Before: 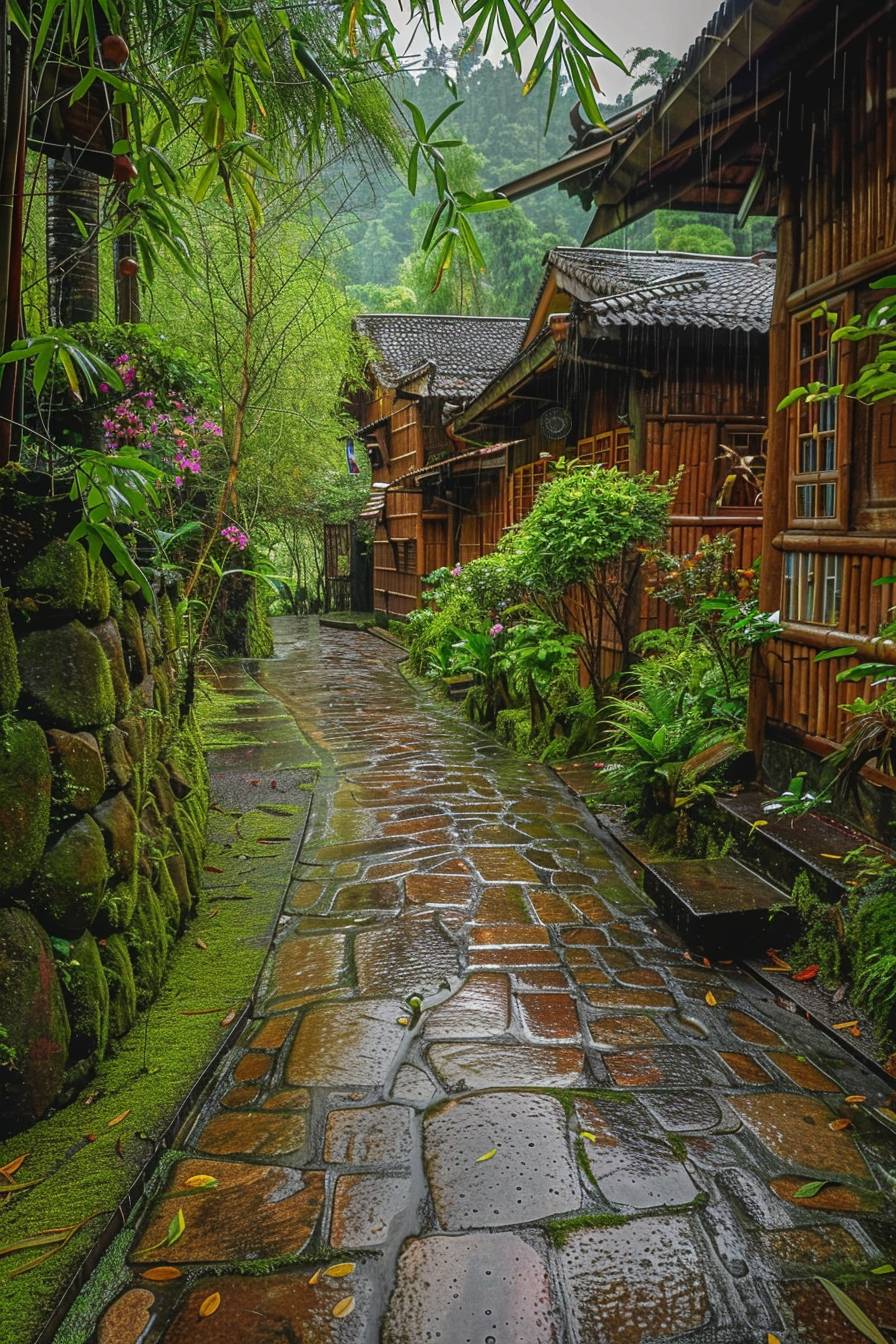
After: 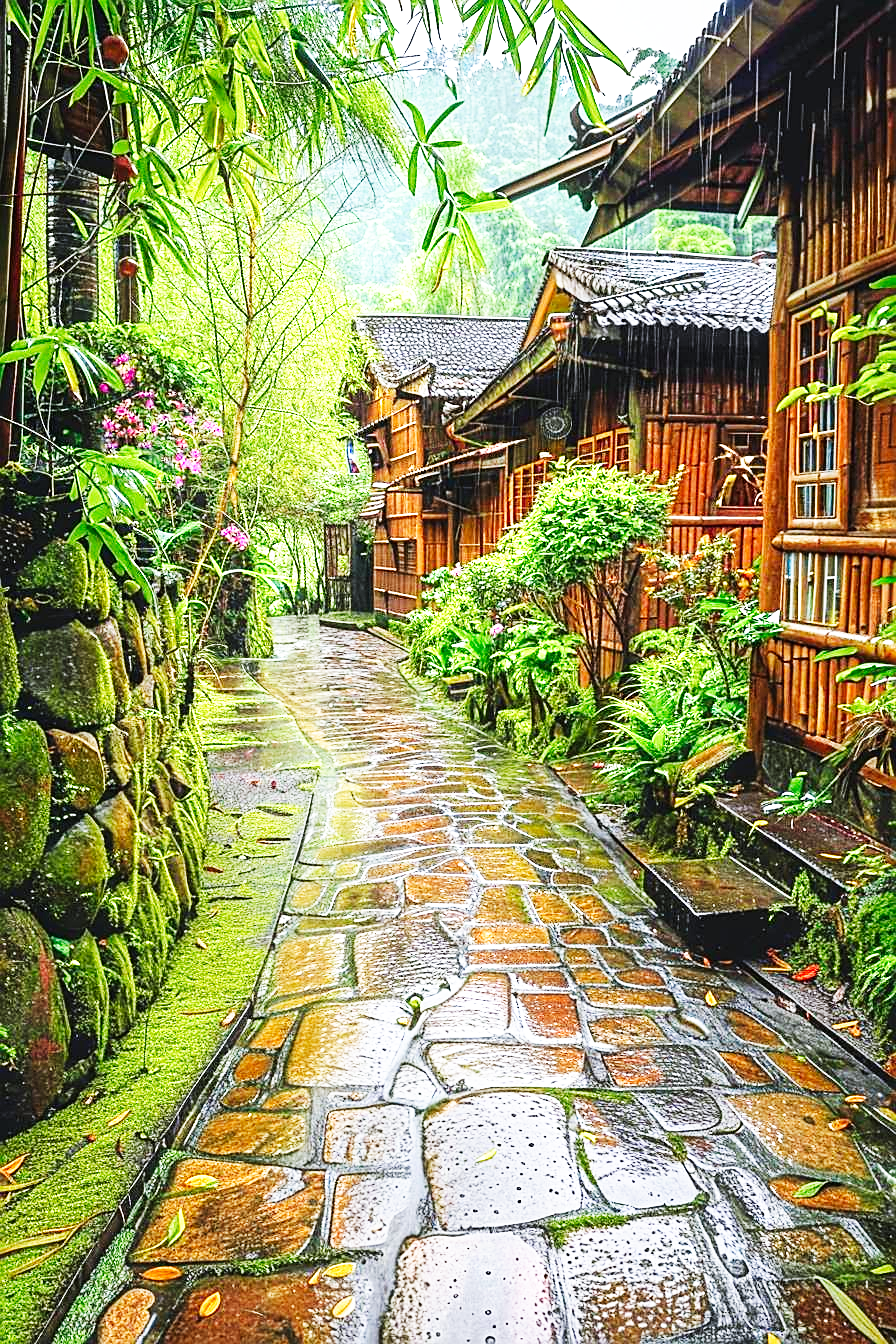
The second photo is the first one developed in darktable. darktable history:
exposure: black level correction 0, exposure 1 EV, compensate exposure bias true, compensate highlight preservation false
base curve: curves: ch0 [(0, 0) (0.007, 0.004) (0.027, 0.03) (0.046, 0.07) (0.207, 0.54) (0.442, 0.872) (0.673, 0.972) (1, 1)], preserve colors none
sharpen: on, module defaults
color calibration: illuminant as shot in camera, x 0.358, y 0.373, temperature 4628.91 K
